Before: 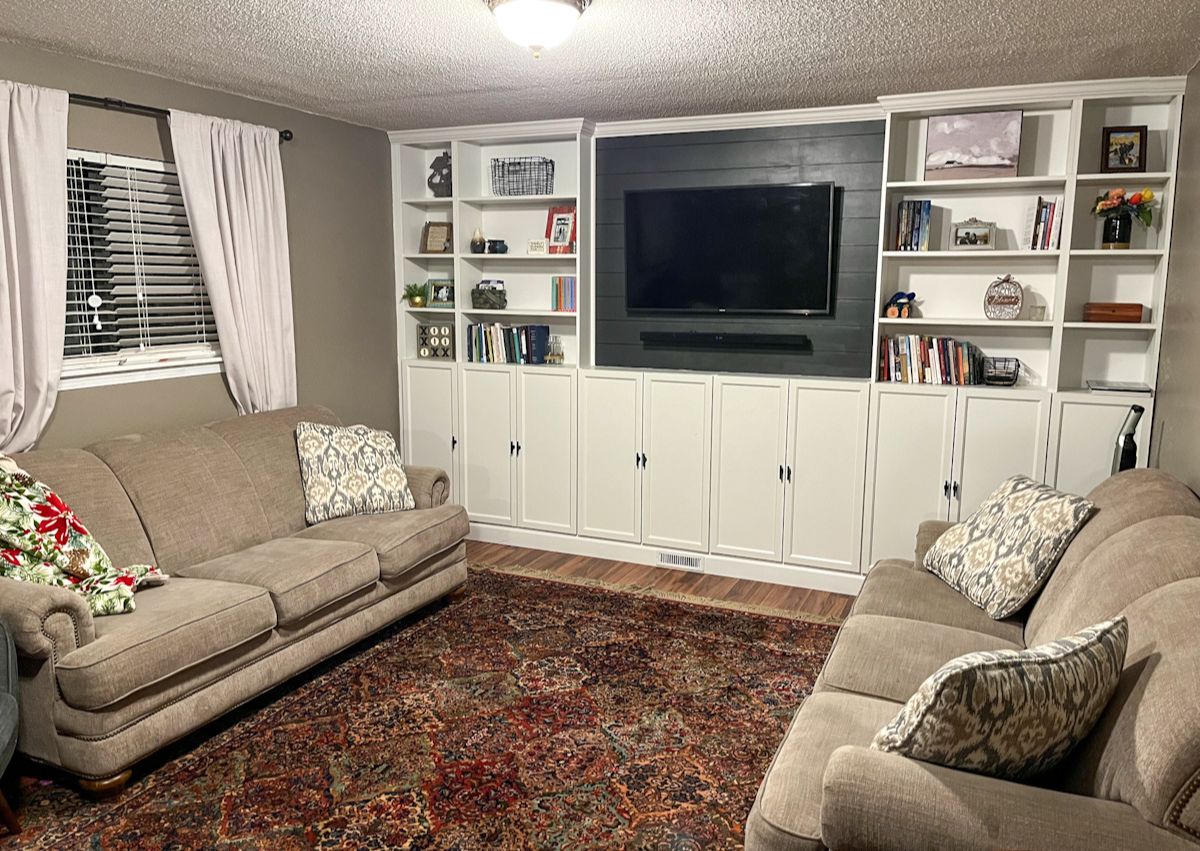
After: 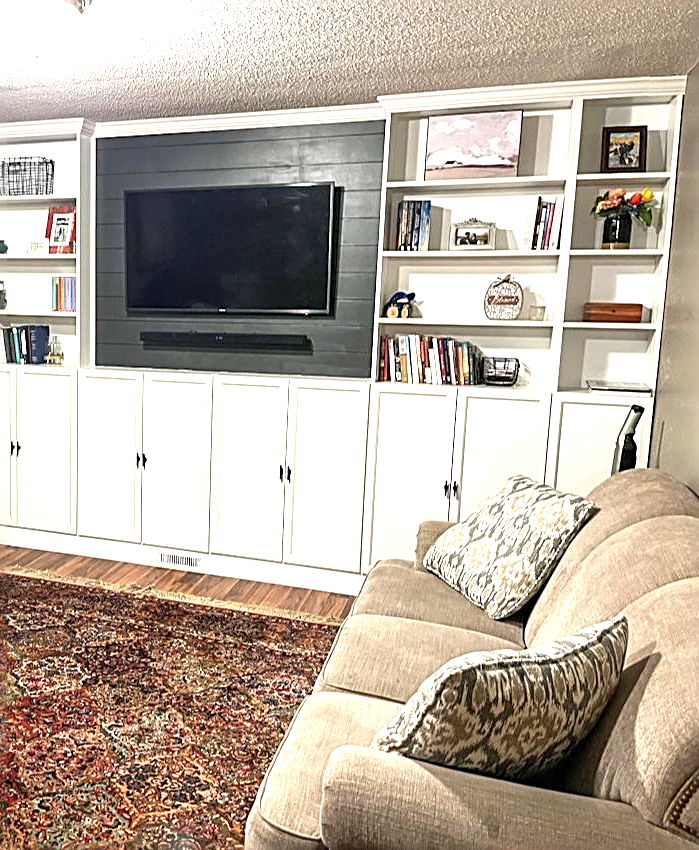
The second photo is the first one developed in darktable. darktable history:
sharpen: radius 2.538, amount 0.634
crop: left 41.677%
exposure: black level correction 0, exposure 1.001 EV, compensate exposure bias true, compensate highlight preservation false
